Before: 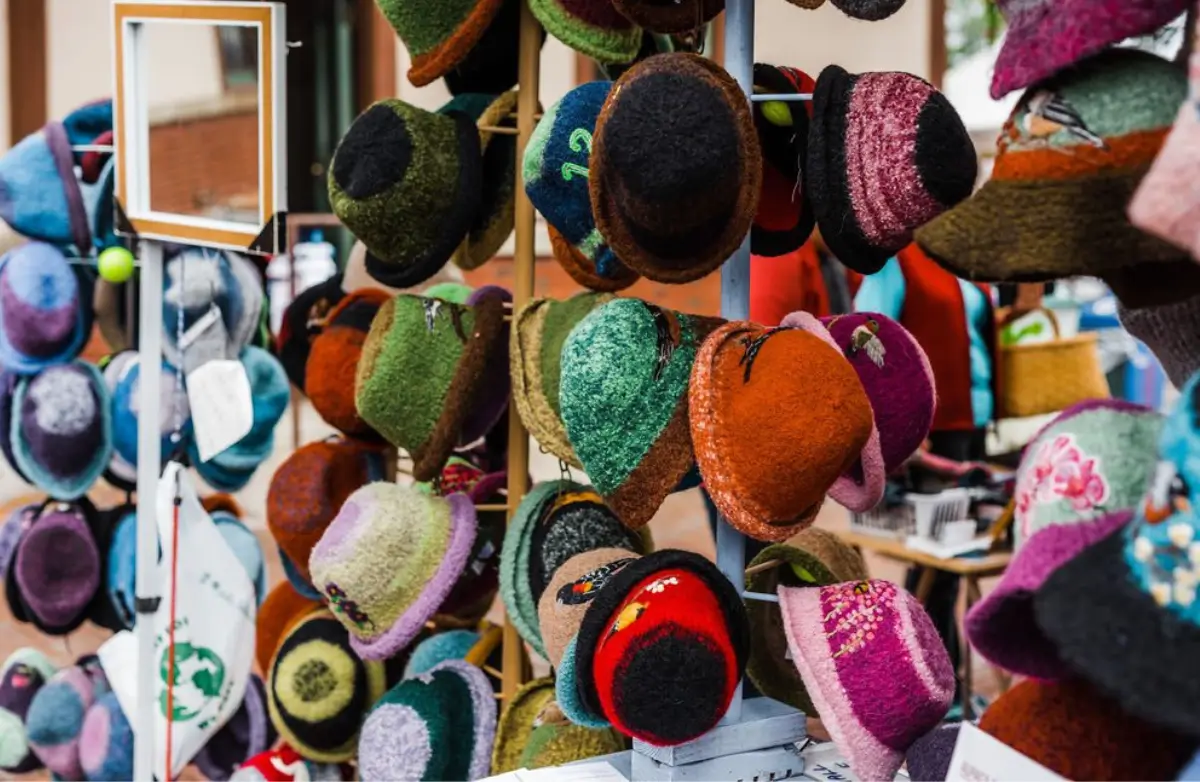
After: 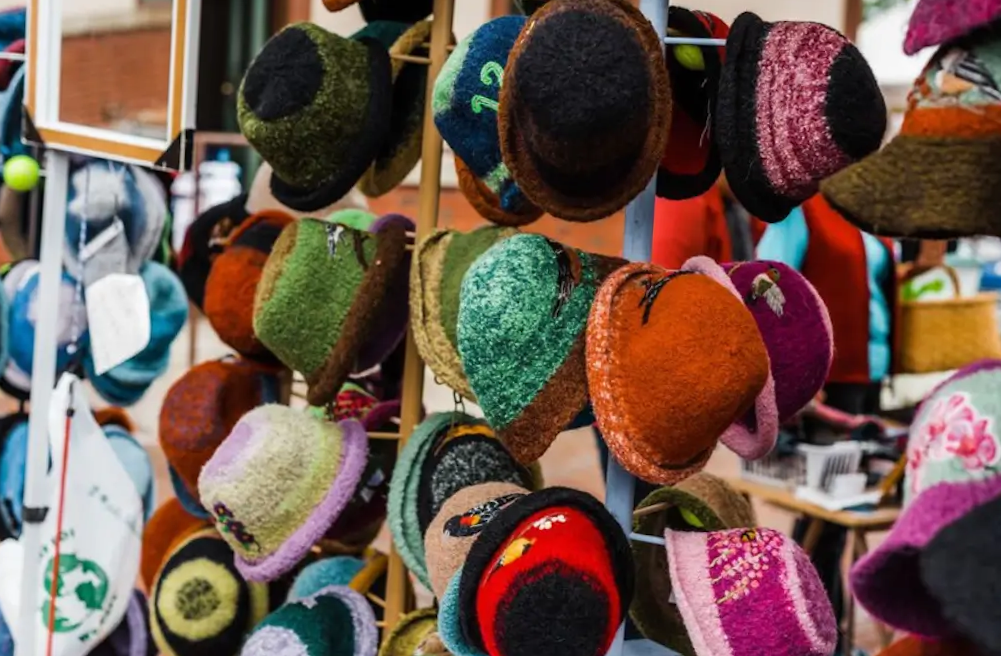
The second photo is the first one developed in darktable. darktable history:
crop and rotate: angle -3.04°, left 5.195%, top 5.169%, right 4.634%, bottom 4.154%
